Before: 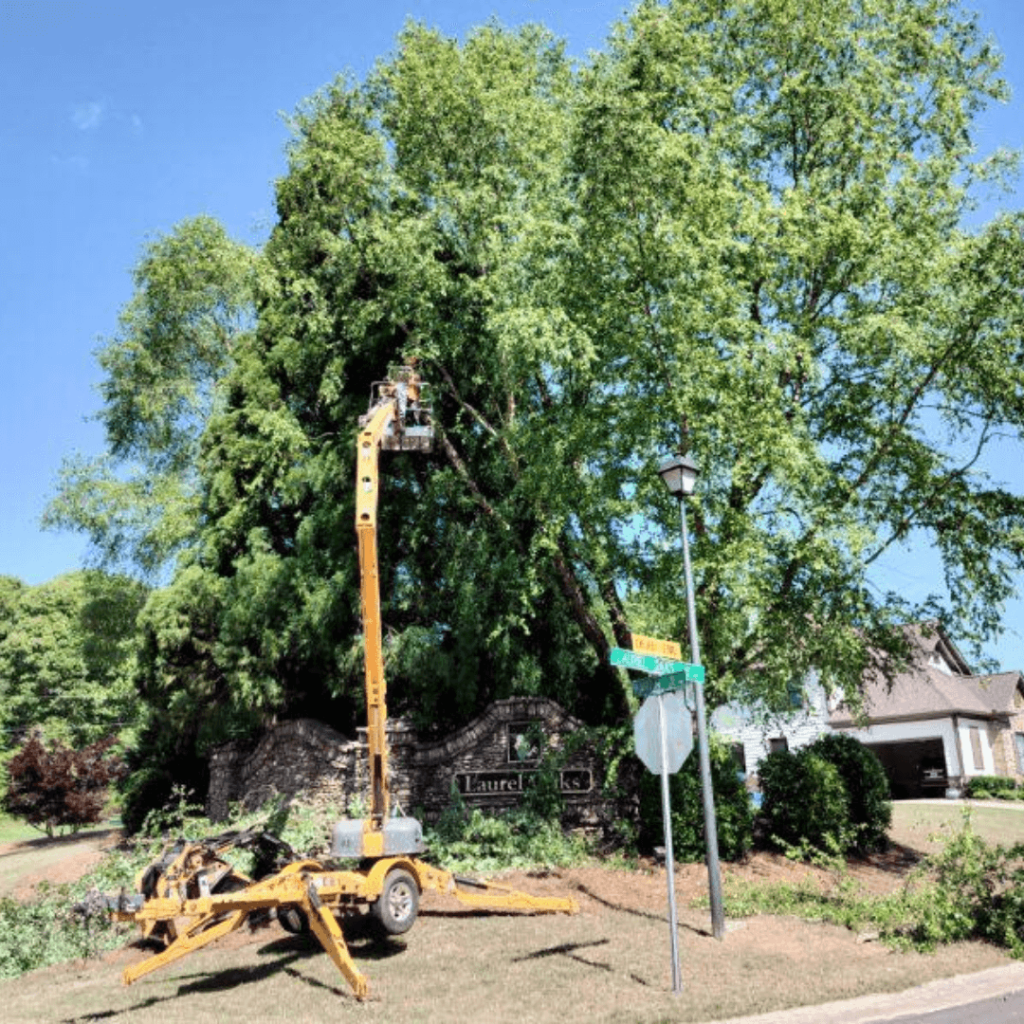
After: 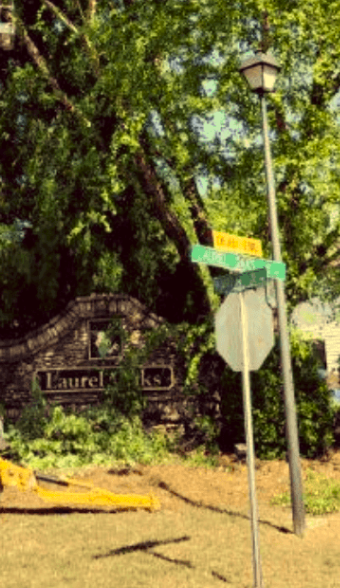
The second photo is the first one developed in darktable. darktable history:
crop: left 41.013%, top 39.436%, right 25.703%, bottom 3.066%
color correction: highlights a* -0.408, highlights b* 39.76, shadows a* 9.26, shadows b* -0.265
